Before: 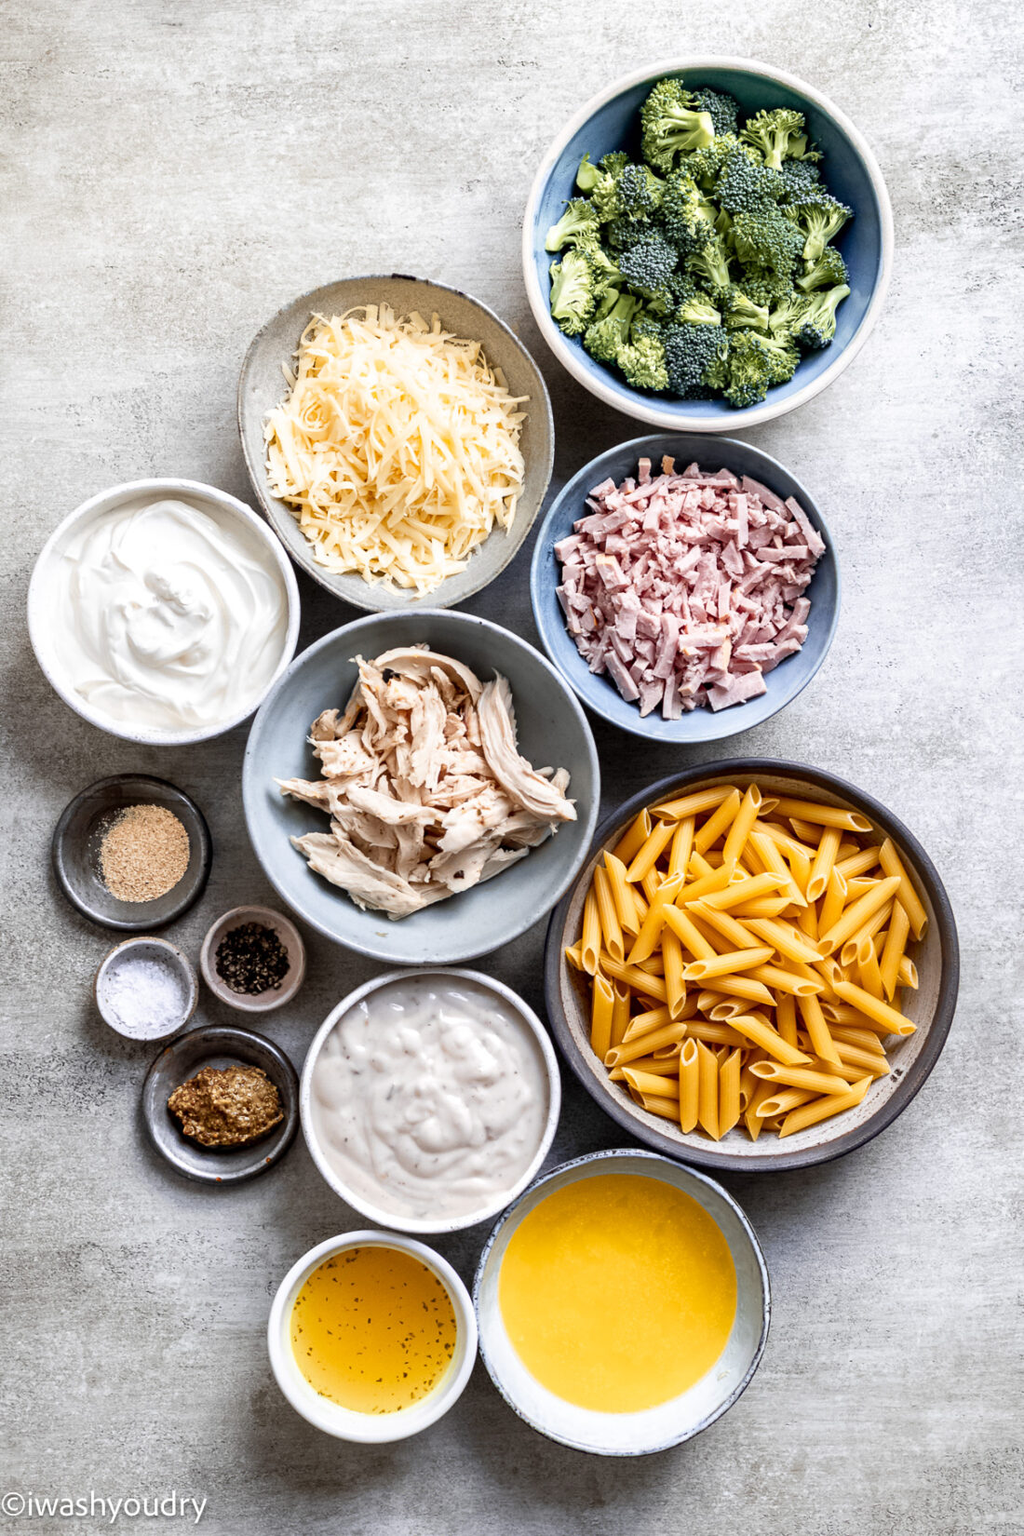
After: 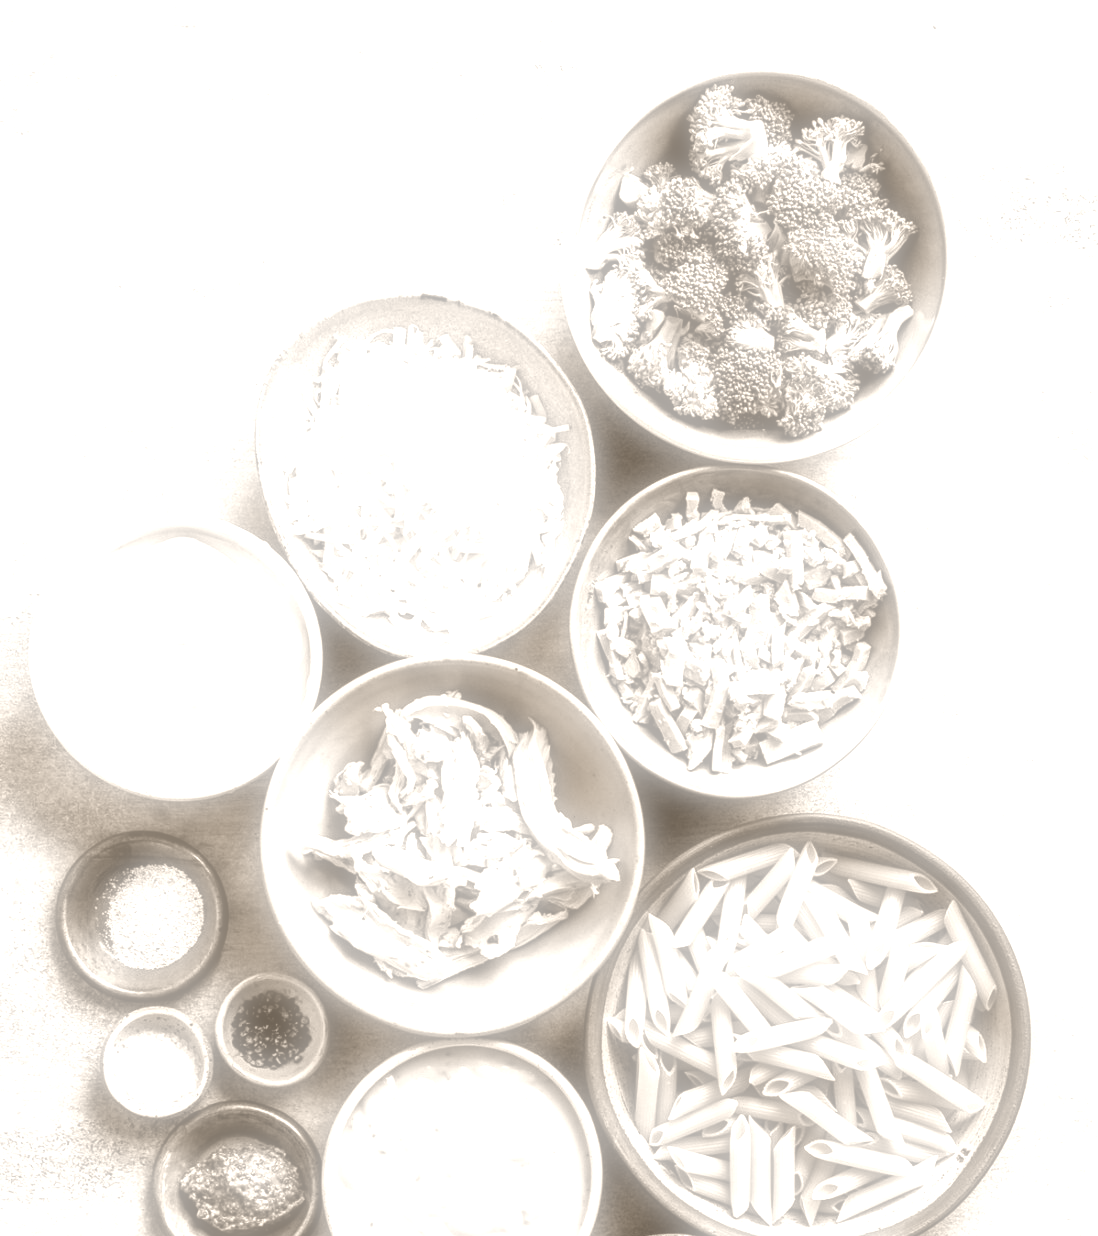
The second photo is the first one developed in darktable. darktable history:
colorize: hue 34.49°, saturation 35.33%, source mix 100%, version 1
white balance: red 0.954, blue 1.079
local contrast: on, module defaults
crop: bottom 24.967%
soften: on, module defaults
exposure: exposure 0.556 EV, compensate highlight preservation false
